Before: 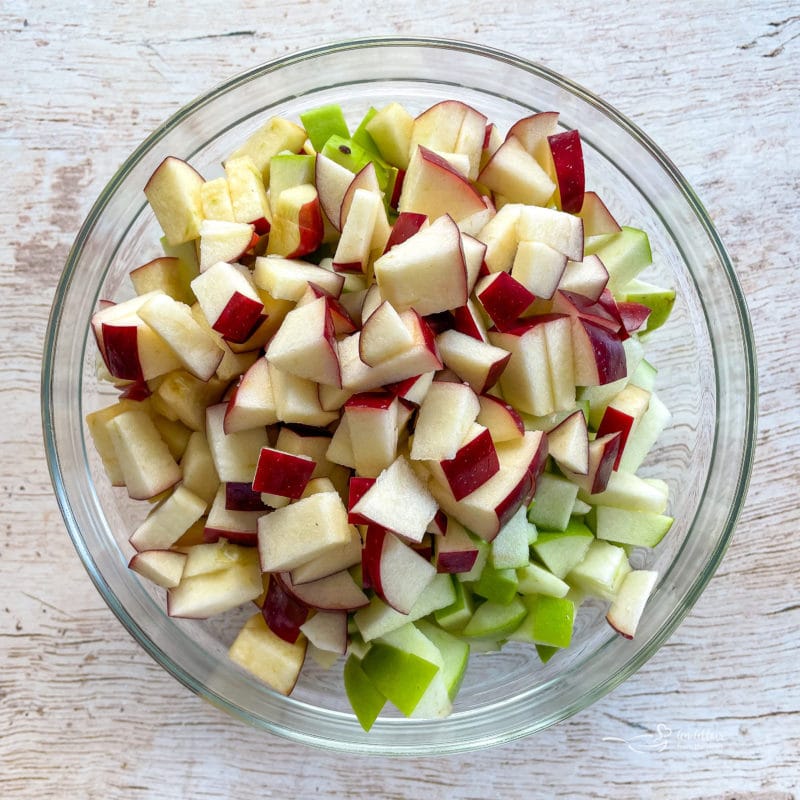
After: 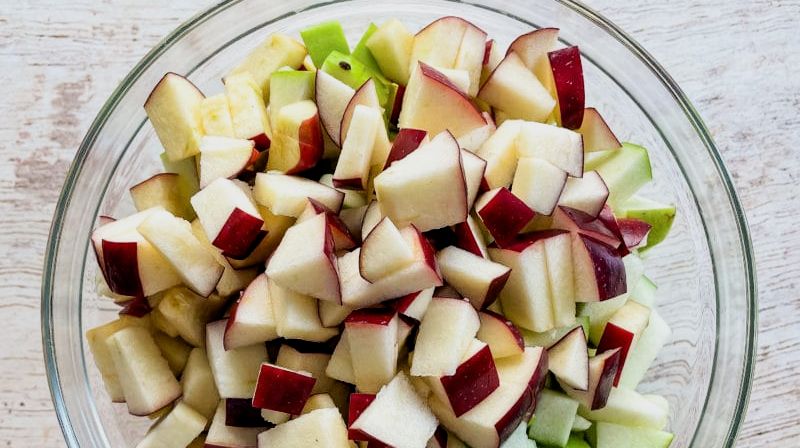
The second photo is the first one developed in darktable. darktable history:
crop and rotate: top 10.605%, bottom 33.274%
filmic rgb: black relative exposure -5 EV, white relative exposure 3.5 EV, hardness 3.19, contrast 1.3, highlights saturation mix -50%
